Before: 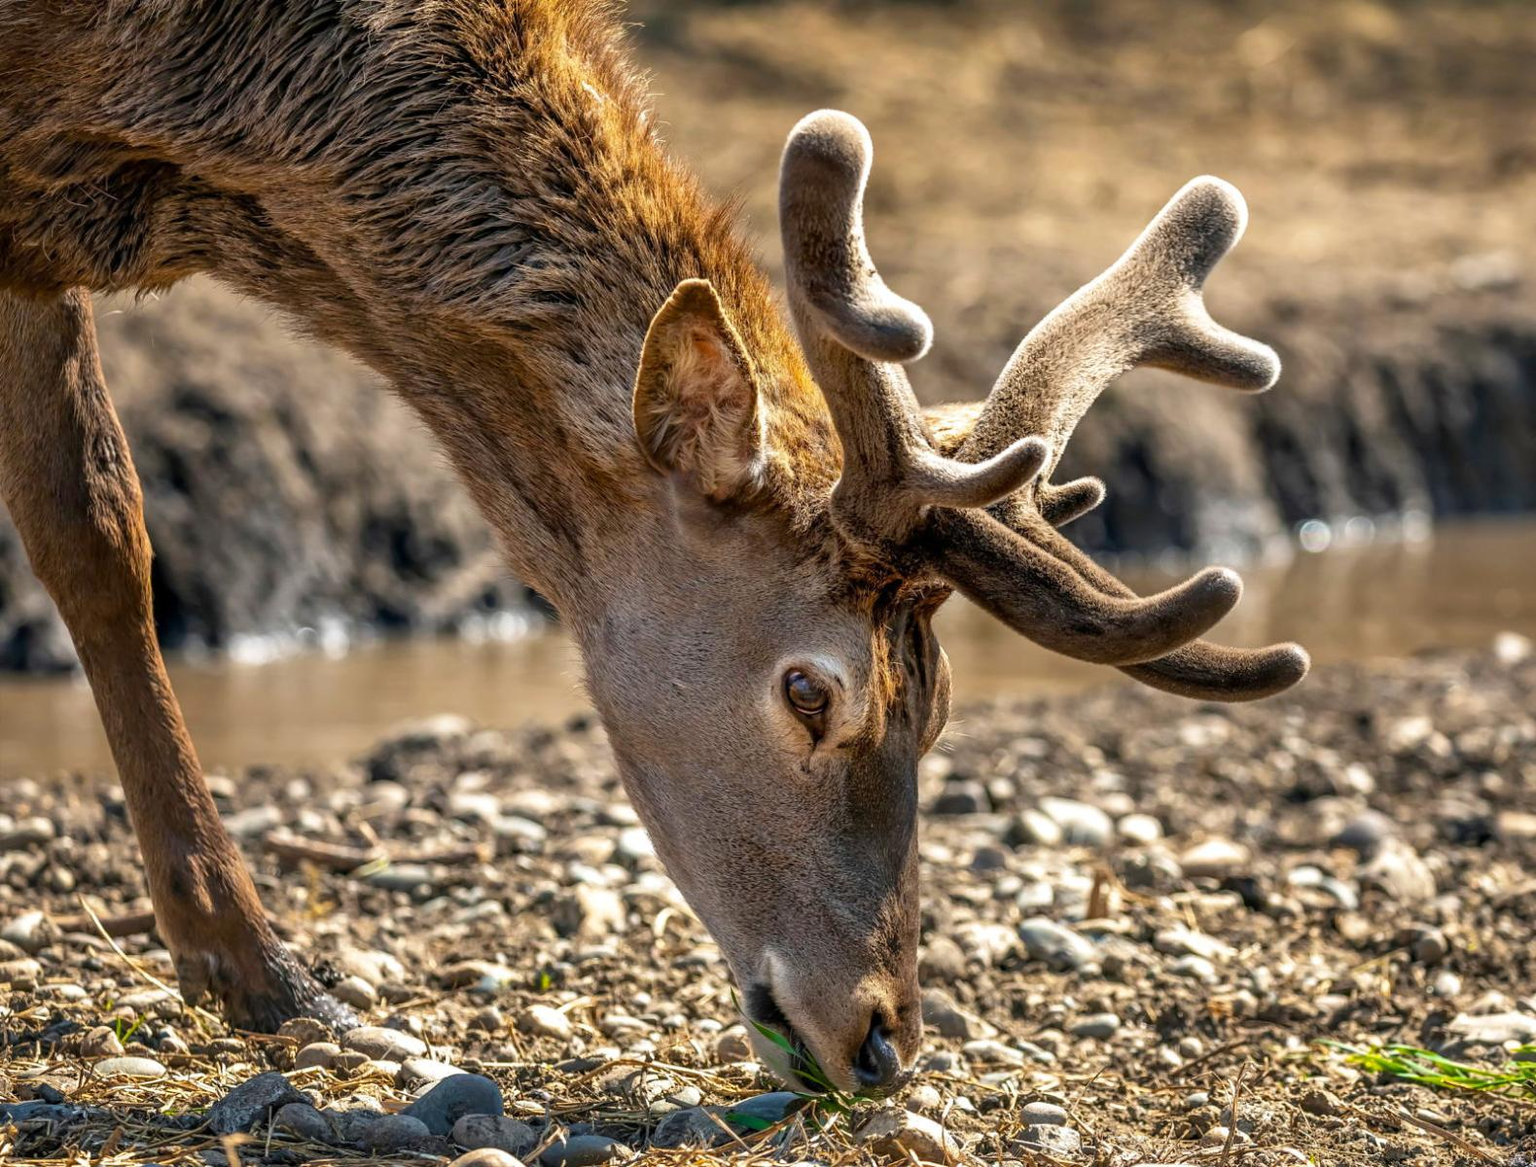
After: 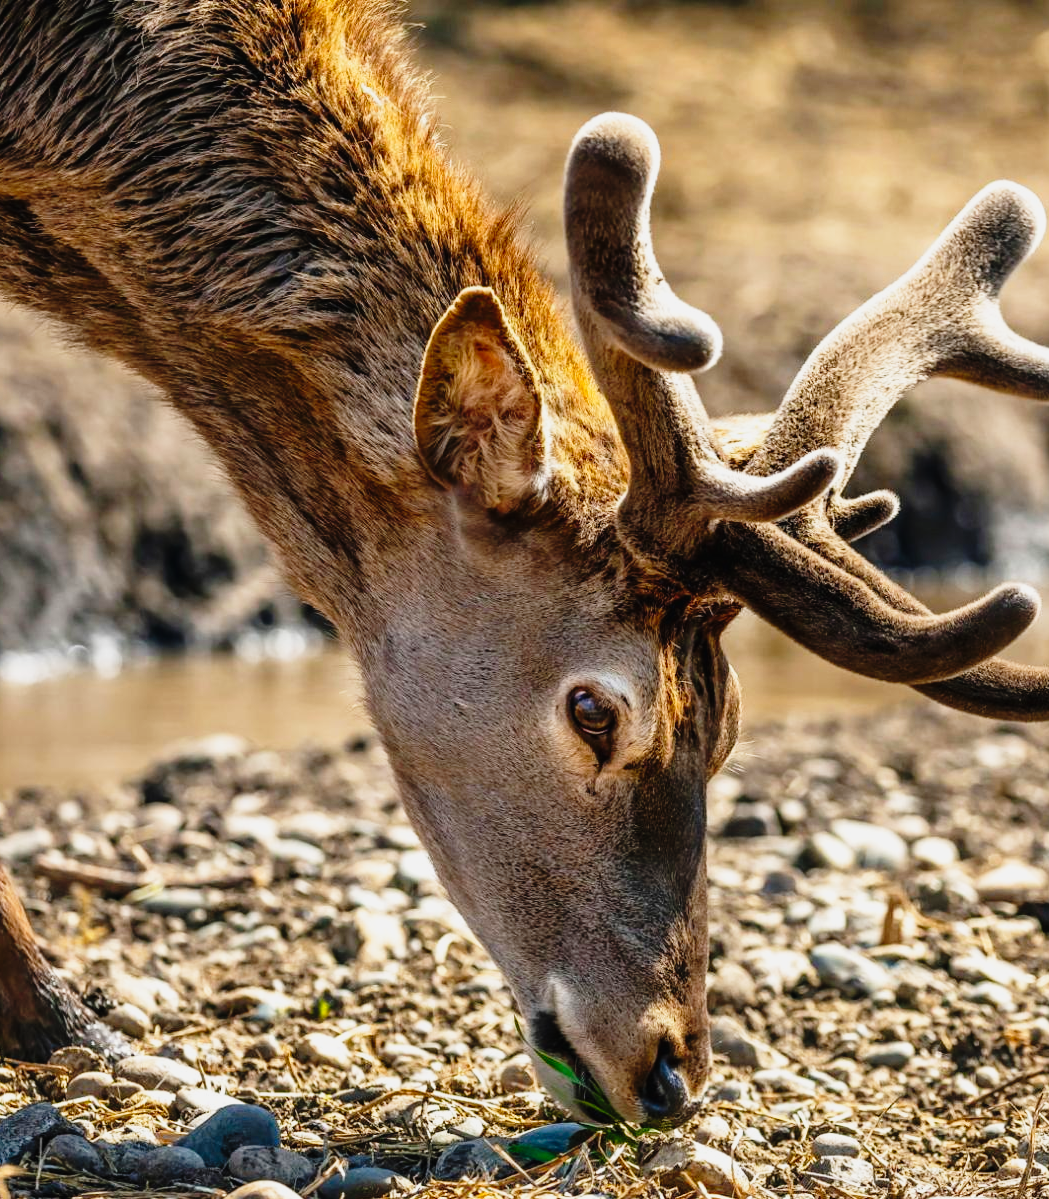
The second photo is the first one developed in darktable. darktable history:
crop and rotate: left 15.078%, right 18.476%
tone curve: curves: ch0 [(0, 0.014) (0.17, 0.099) (0.398, 0.423) (0.728, 0.808) (0.877, 0.91) (0.99, 0.955)]; ch1 [(0, 0) (0.377, 0.325) (0.493, 0.491) (0.505, 0.504) (0.515, 0.515) (0.554, 0.575) (0.623, 0.643) (0.701, 0.718) (1, 1)]; ch2 [(0, 0) (0.423, 0.453) (0.481, 0.485) (0.501, 0.501) (0.531, 0.527) (0.586, 0.597) (0.663, 0.706) (0.717, 0.753) (1, 0.991)], preserve colors none
